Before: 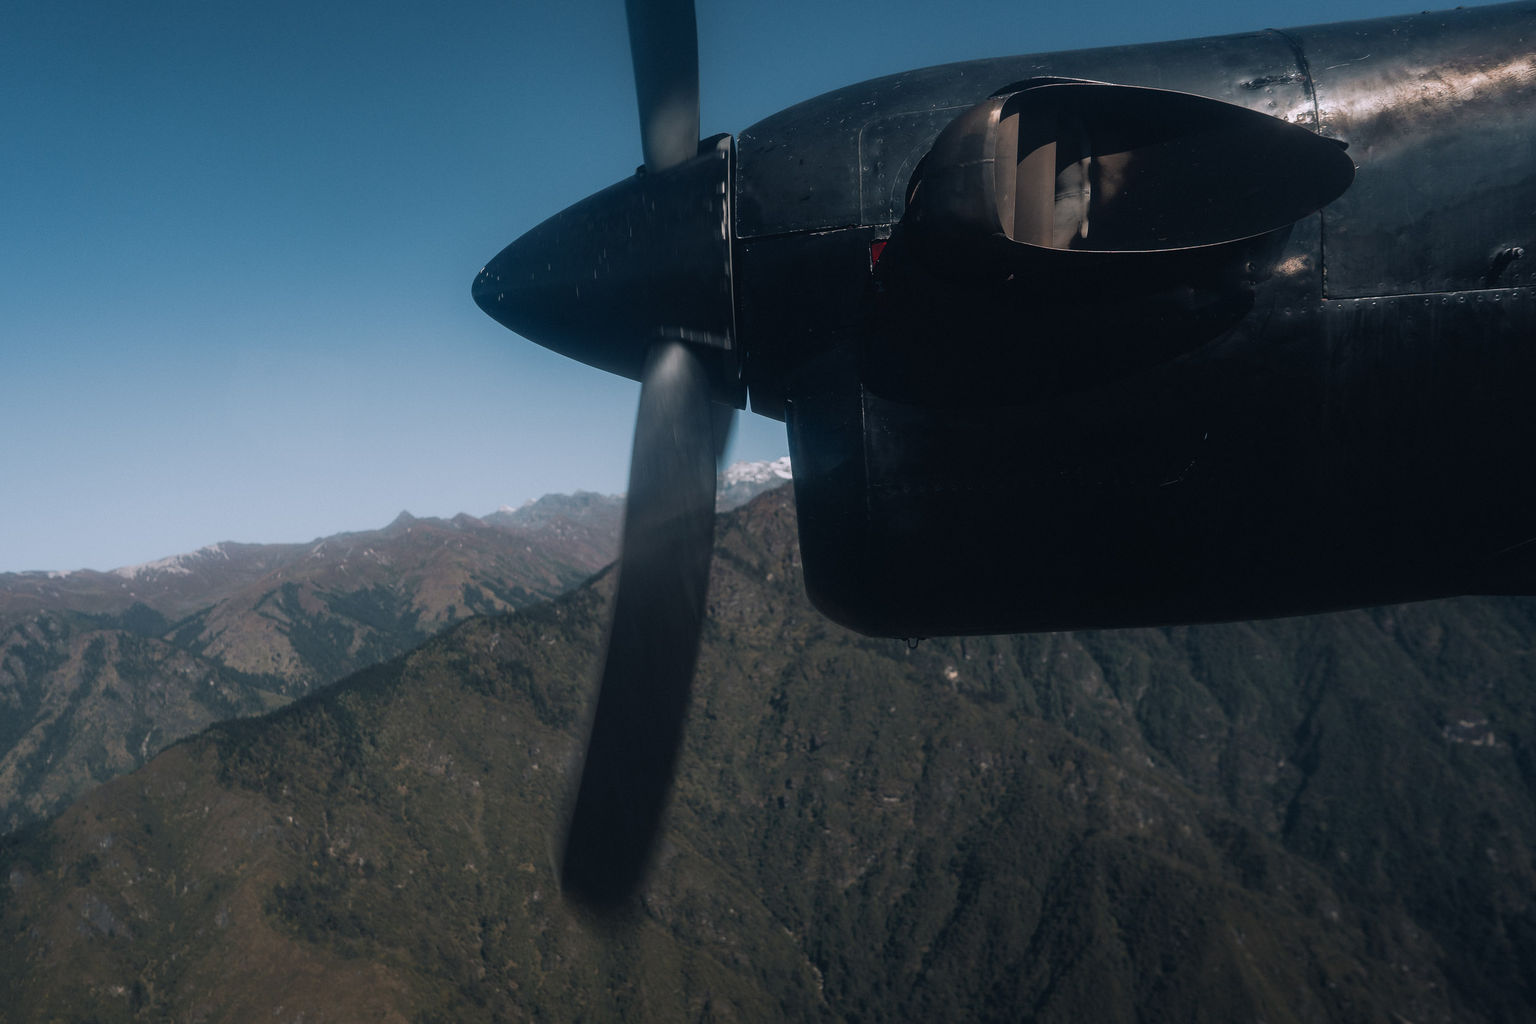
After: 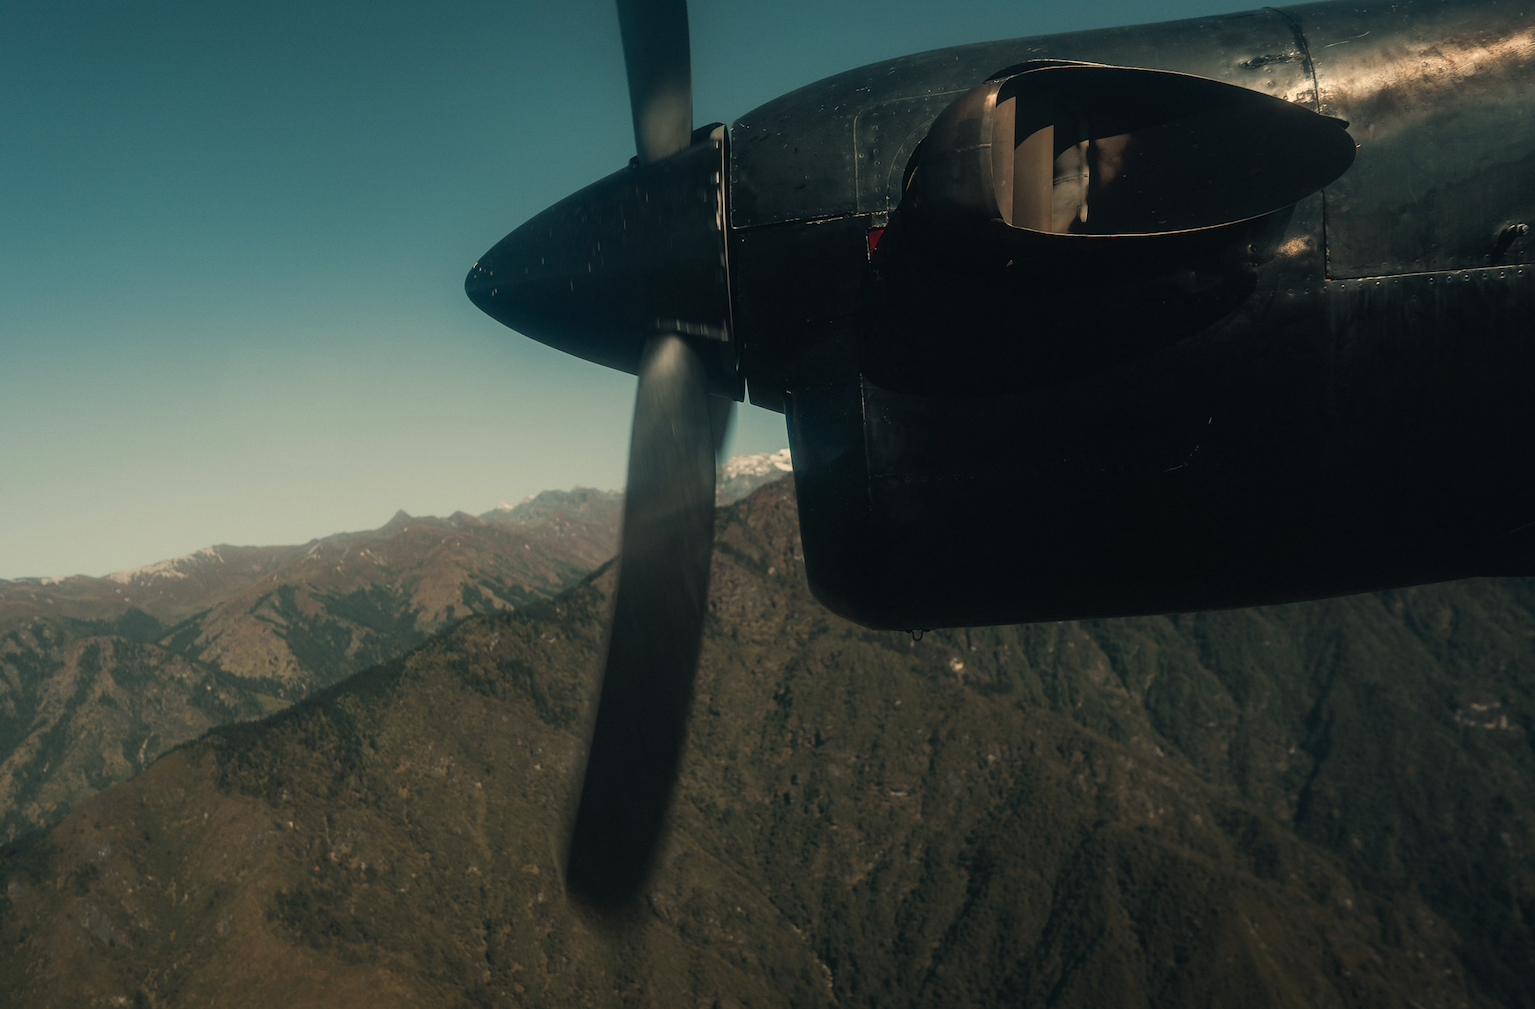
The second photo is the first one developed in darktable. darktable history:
rotate and perspective: rotation -1°, crop left 0.011, crop right 0.989, crop top 0.025, crop bottom 0.975
white balance: red 1.08, blue 0.791
